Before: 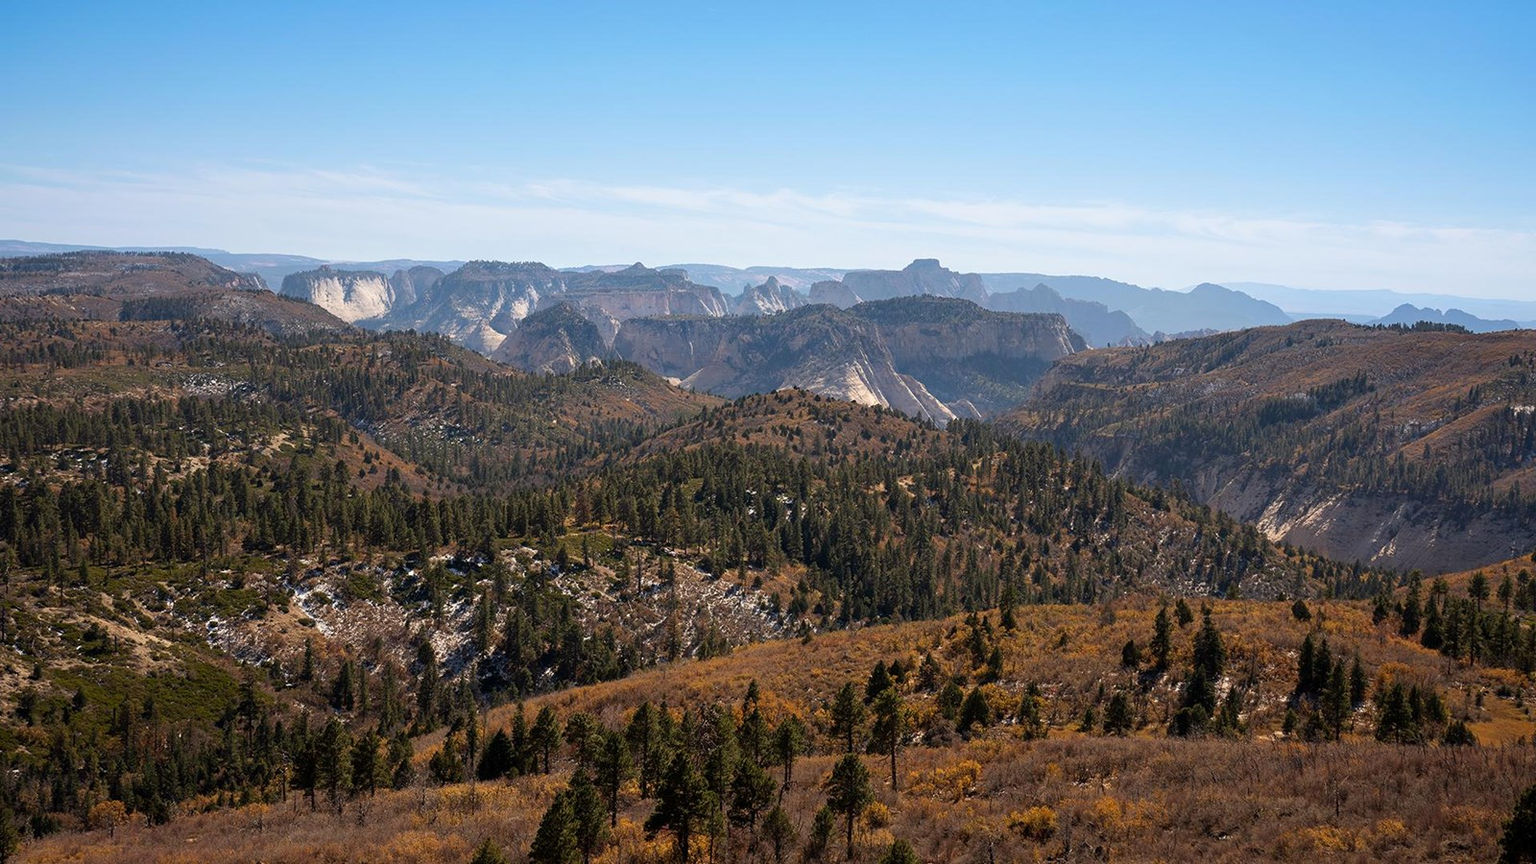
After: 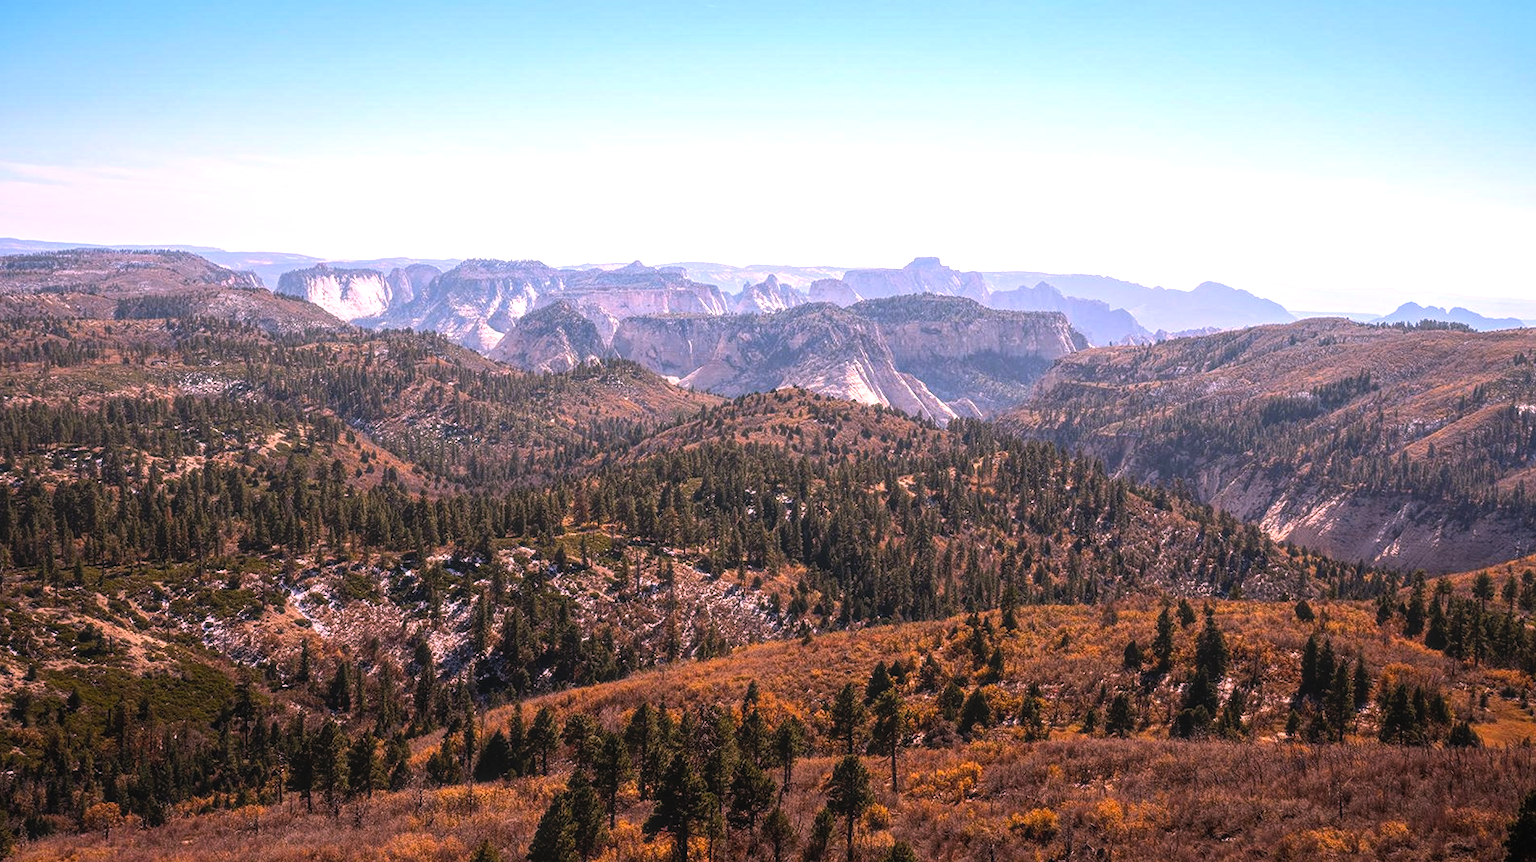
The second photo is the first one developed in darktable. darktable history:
crop: left 0.434%, top 0.485%, right 0.244%, bottom 0.386%
white balance: red 1.188, blue 1.11
local contrast: highlights 73%, shadows 15%, midtone range 0.197
tone equalizer: -8 EV -0.75 EV, -7 EV -0.7 EV, -6 EV -0.6 EV, -5 EV -0.4 EV, -3 EV 0.4 EV, -2 EV 0.6 EV, -1 EV 0.7 EV, +0 EV 0.75 EV, edges refinement/feathering 500, mask exposure compensation -1.57 EV, preserve details no
